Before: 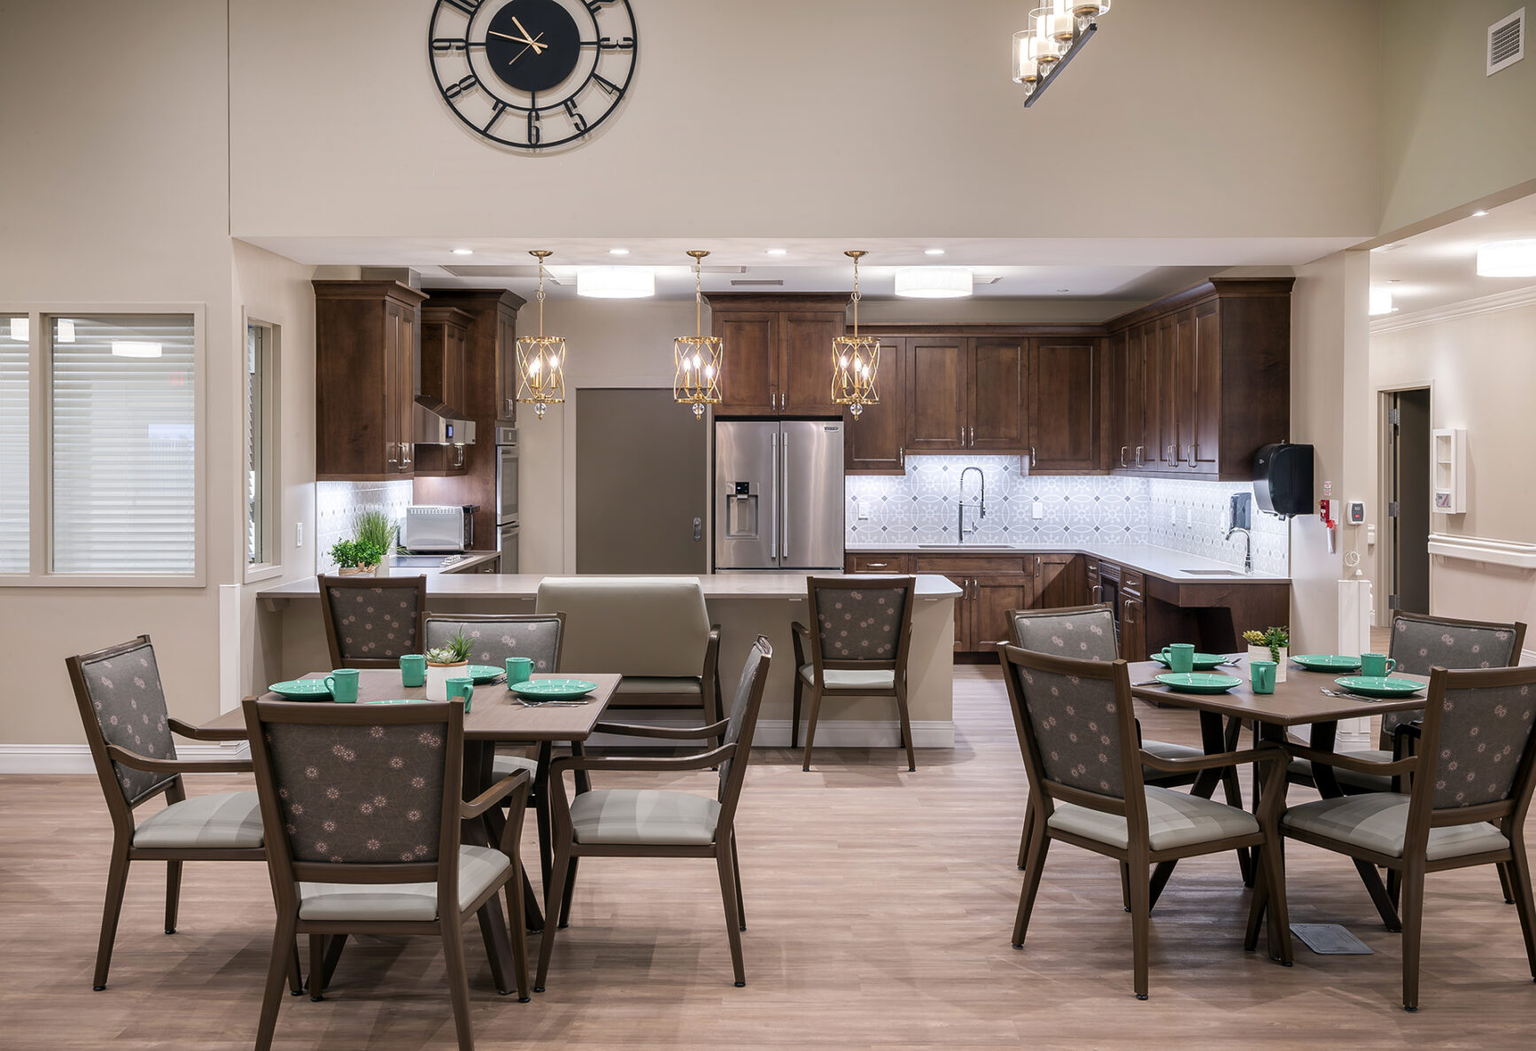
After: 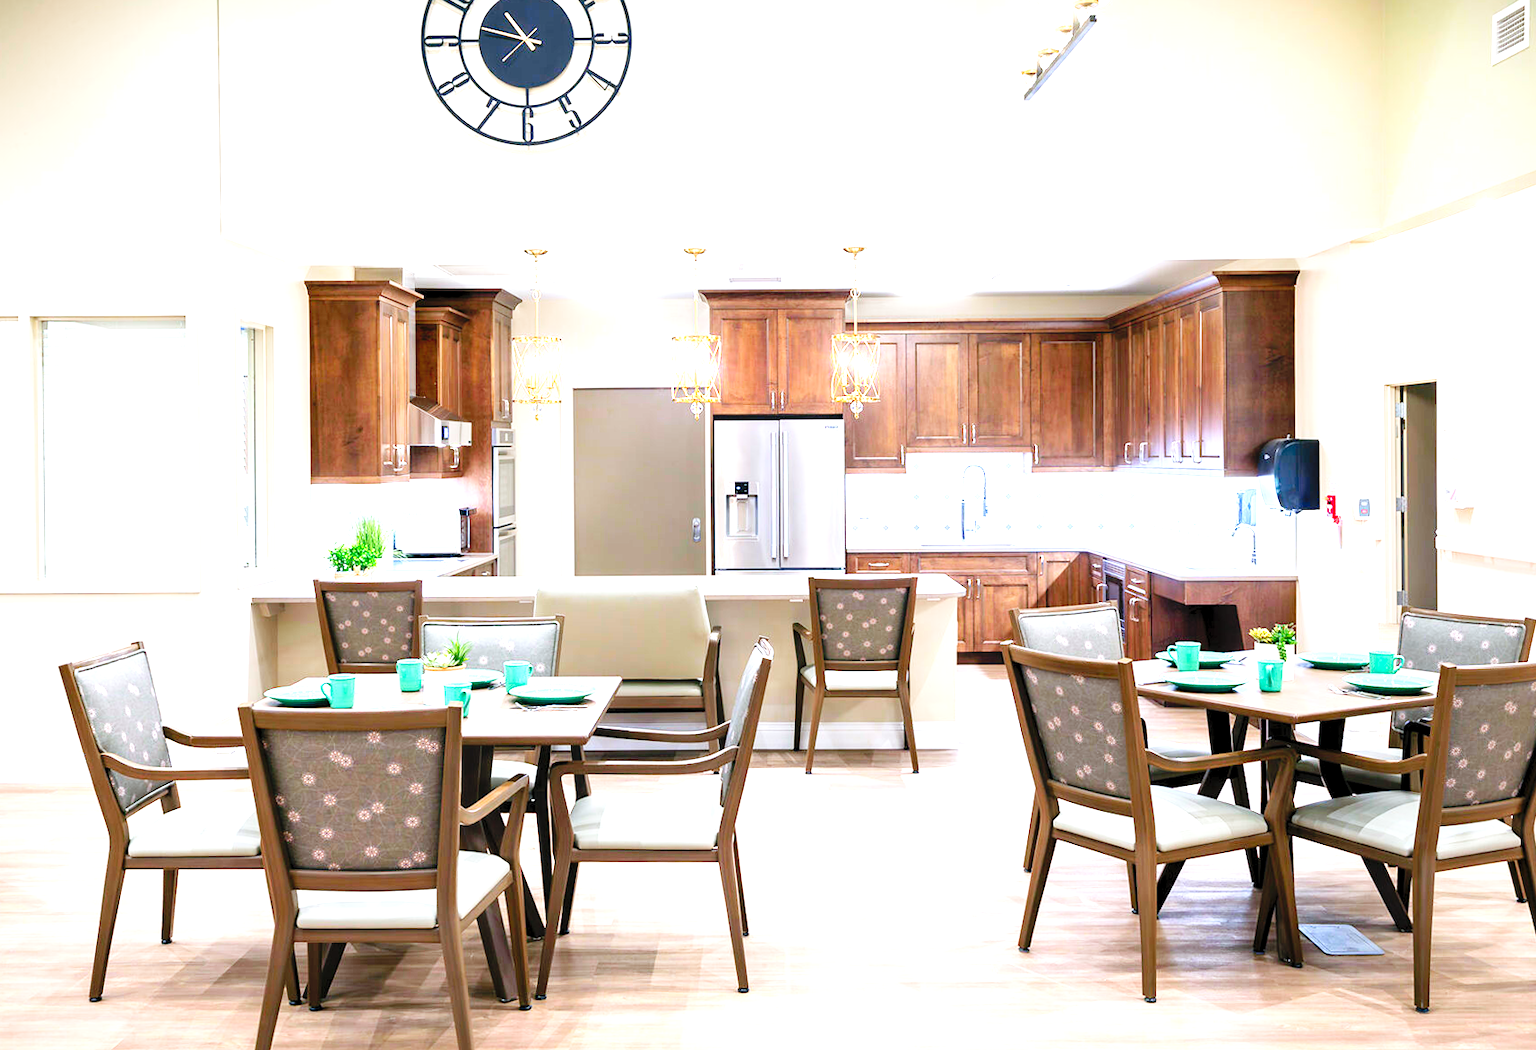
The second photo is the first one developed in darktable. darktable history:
rotate and perspective: rotation -0.45°, automatic cropping original format, crop left 0.008, crop right 0.992, crop top 0.012, crop bottom 0.988
white balance: red 0.925, blue 1.046
levels: levels [0.008, 0.318, 0.836]
base curve: curves: ch0 [(0, 0) (0.007, 0.004) (0.027, 0.03) (0.046, 0.07) (0.207, 0.54) (0.442, 0.872) (0.673, 0.972) (1, 1)], preserve colors none
